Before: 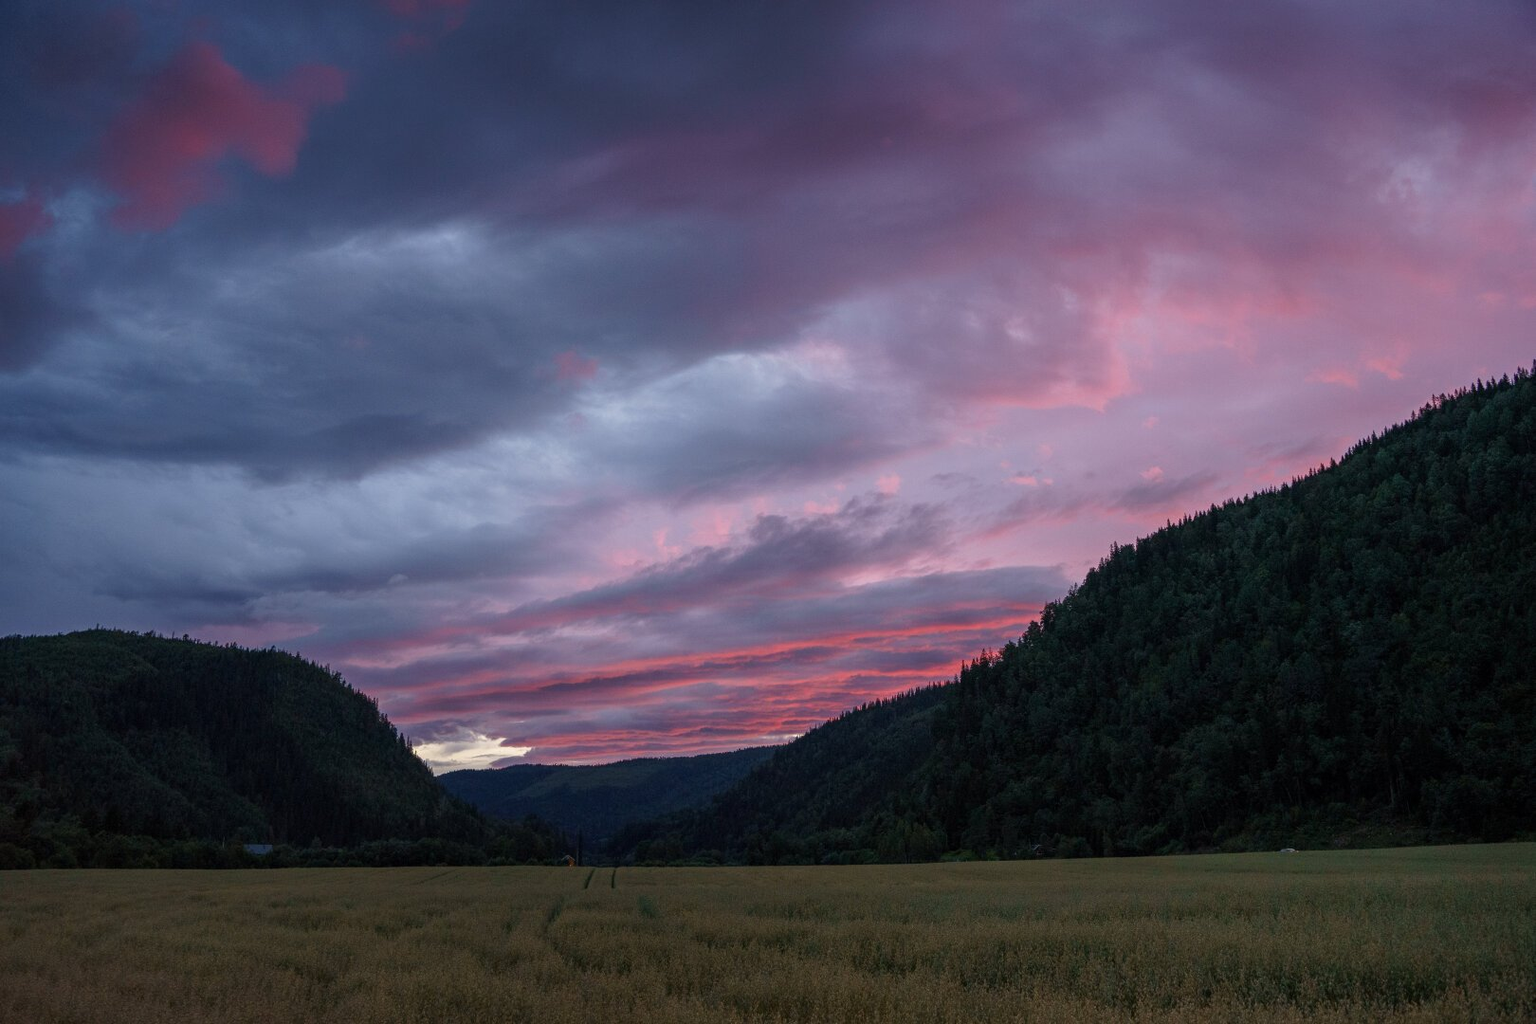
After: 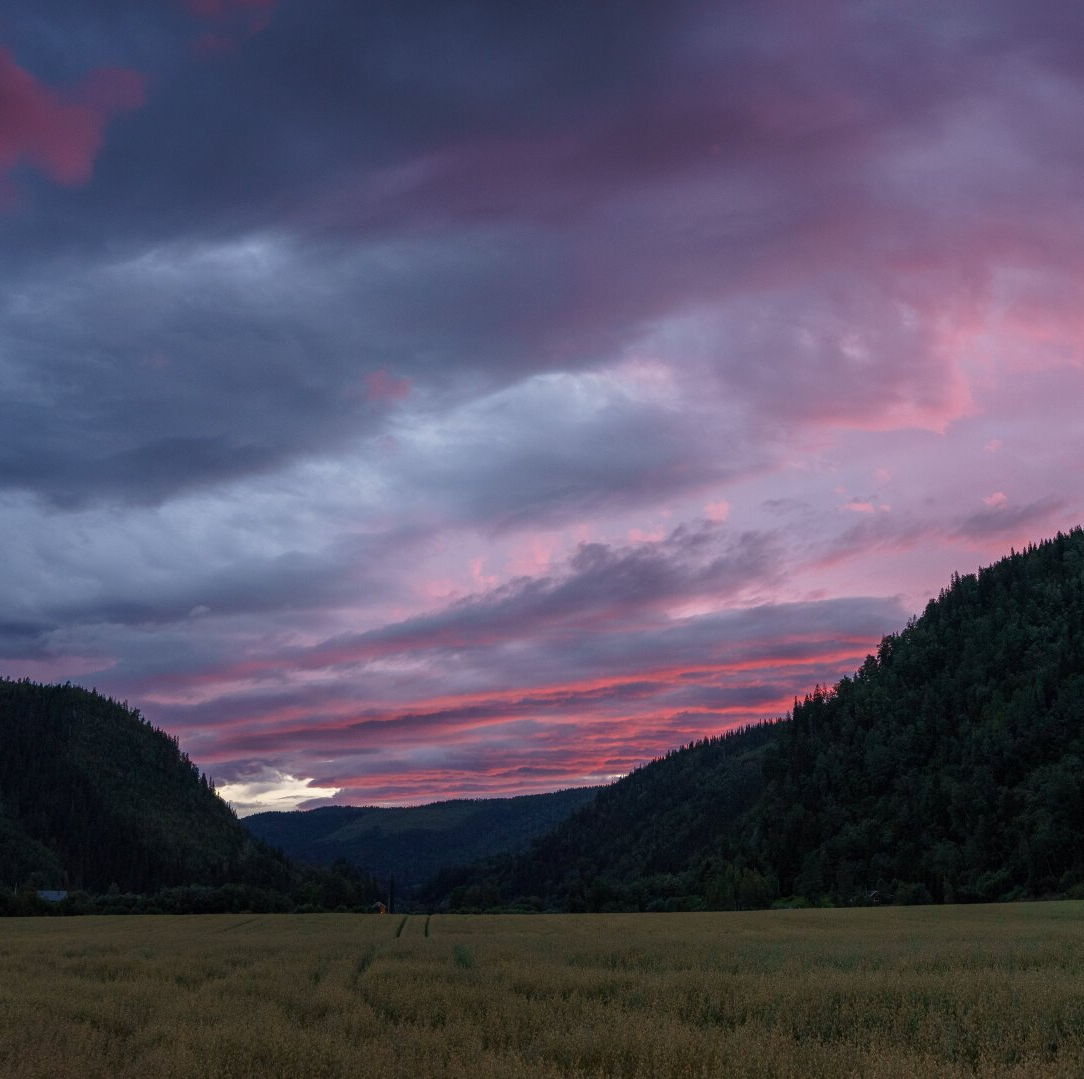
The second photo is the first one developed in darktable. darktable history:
crop and rotate: left 13.614%, right 19.454%
shadows and highlights: shadows -0.503, highlights 41.09
